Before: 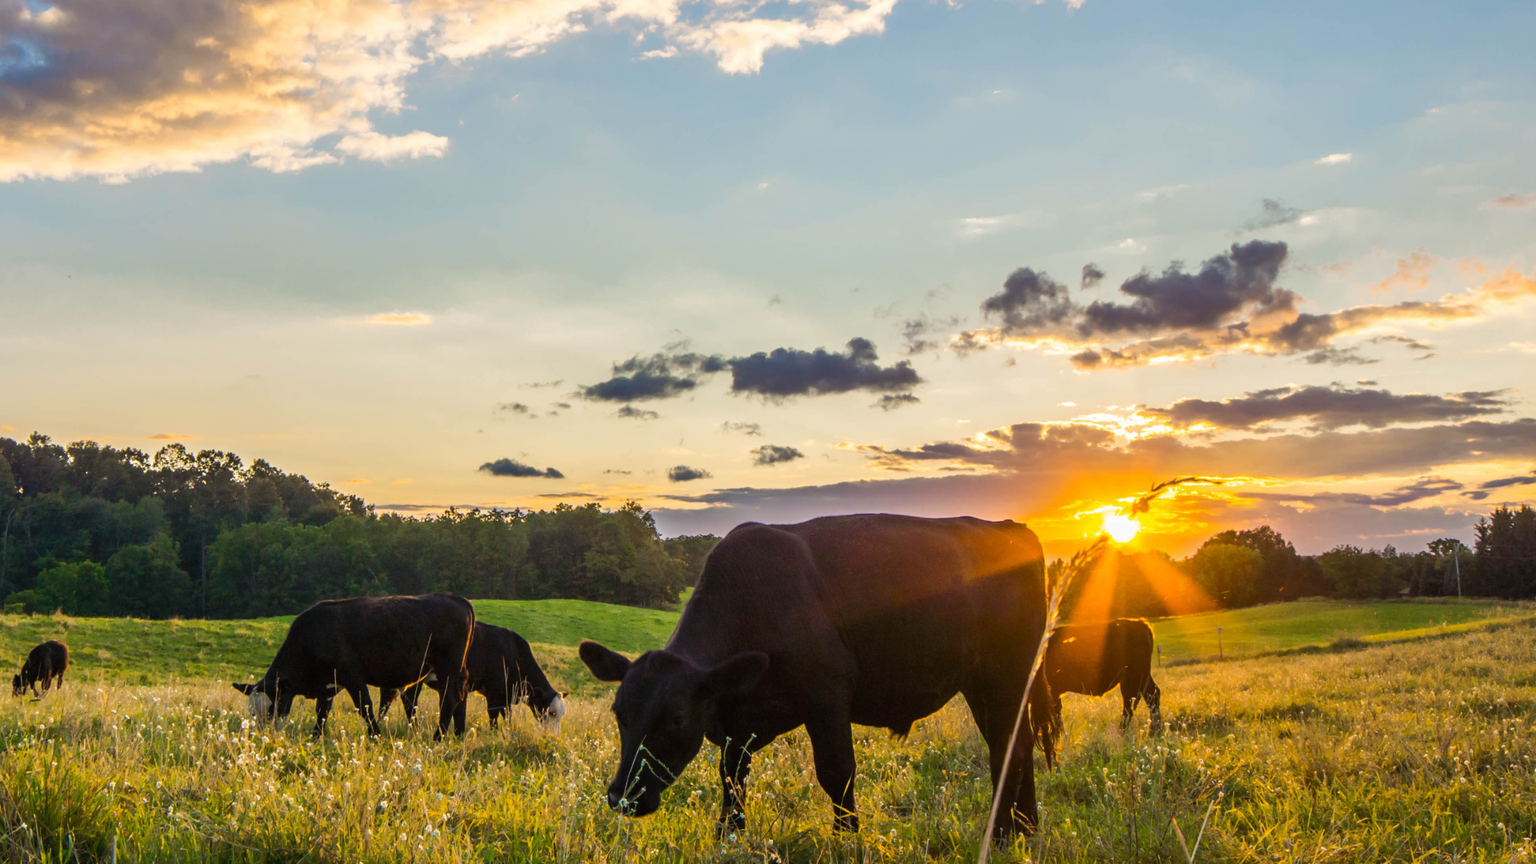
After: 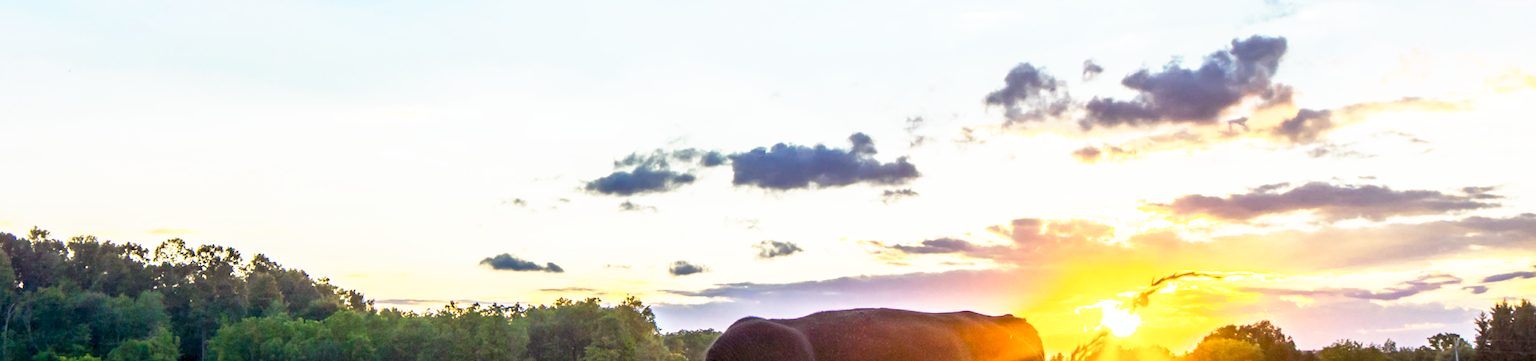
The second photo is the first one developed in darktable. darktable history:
exposure: black level correction 0.007, exposure 0.159 EV, compensate highlight preservation false
color calibration: x 0.37, y 0.382, temperature 4313.32 K
crop and rotate: top 23.84%, bottom 34.294%
base curve: curves: ch0 [(0, 0) (0.495, 0.917) (1, 1)], preserve colors none
